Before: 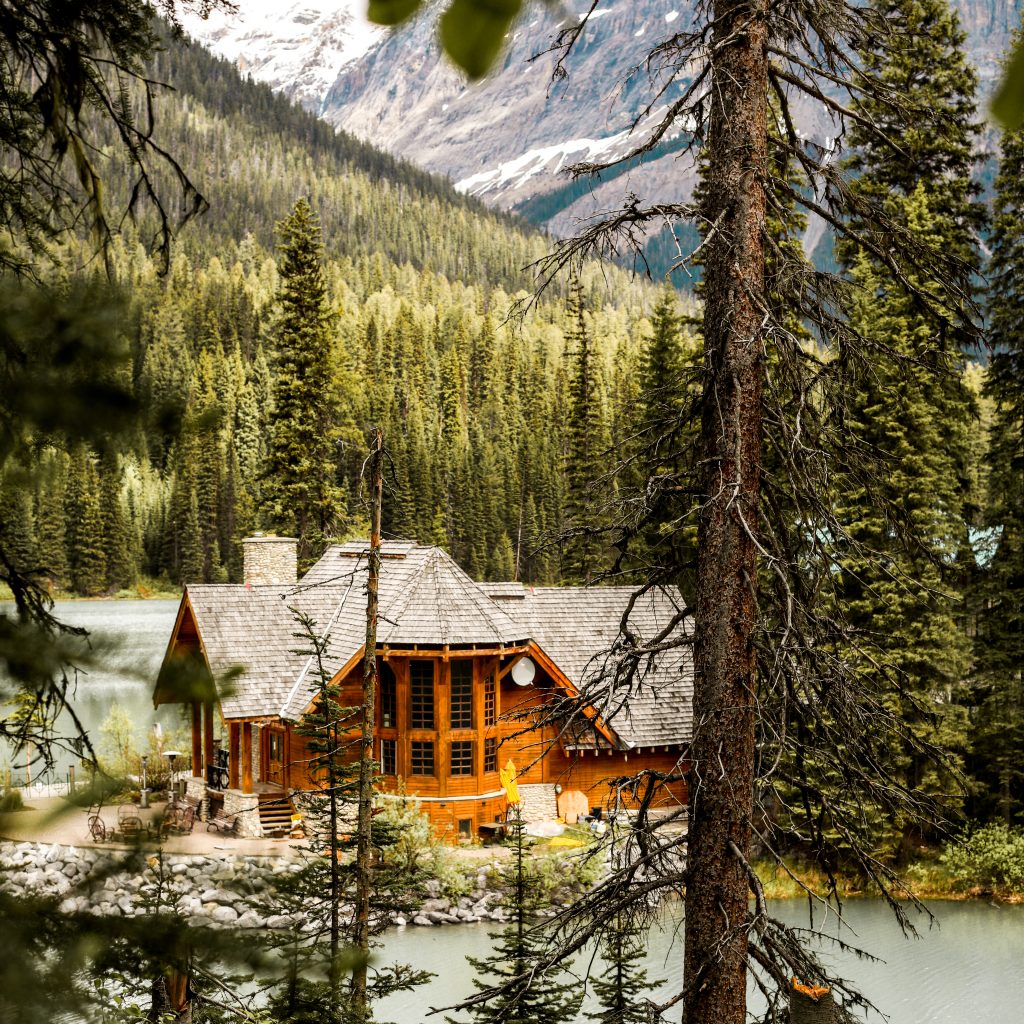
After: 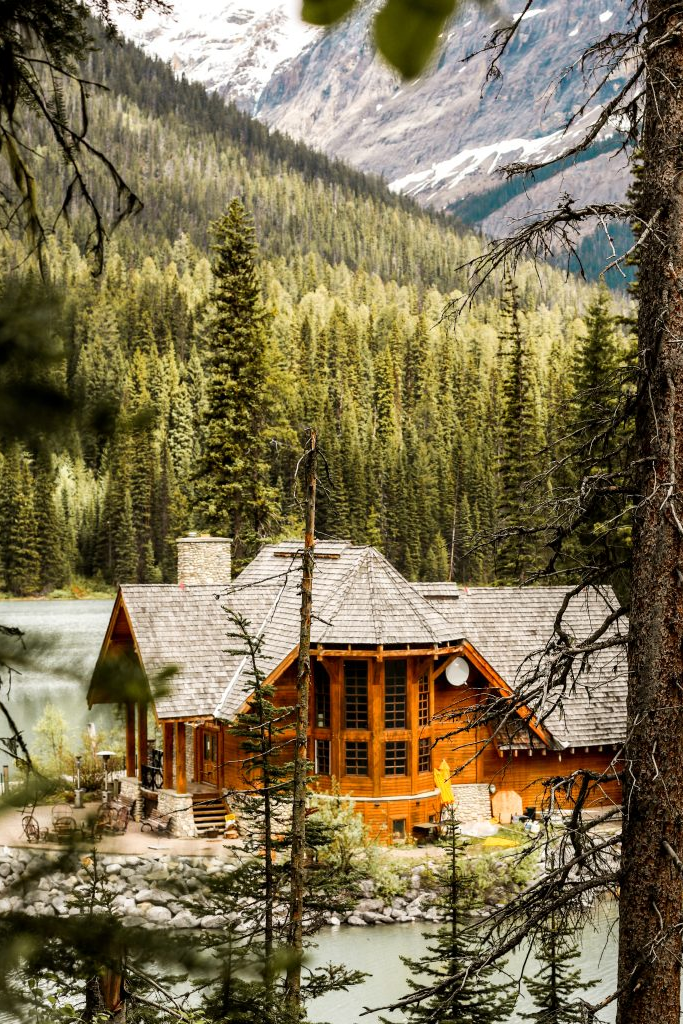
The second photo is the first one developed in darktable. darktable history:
crop and rotate: left 6.519%, right 26.774%
shadows and highlights: radius 126.98, shadows 30.39, highlights -30.97, low approximation 0.01, soften with gaussian
